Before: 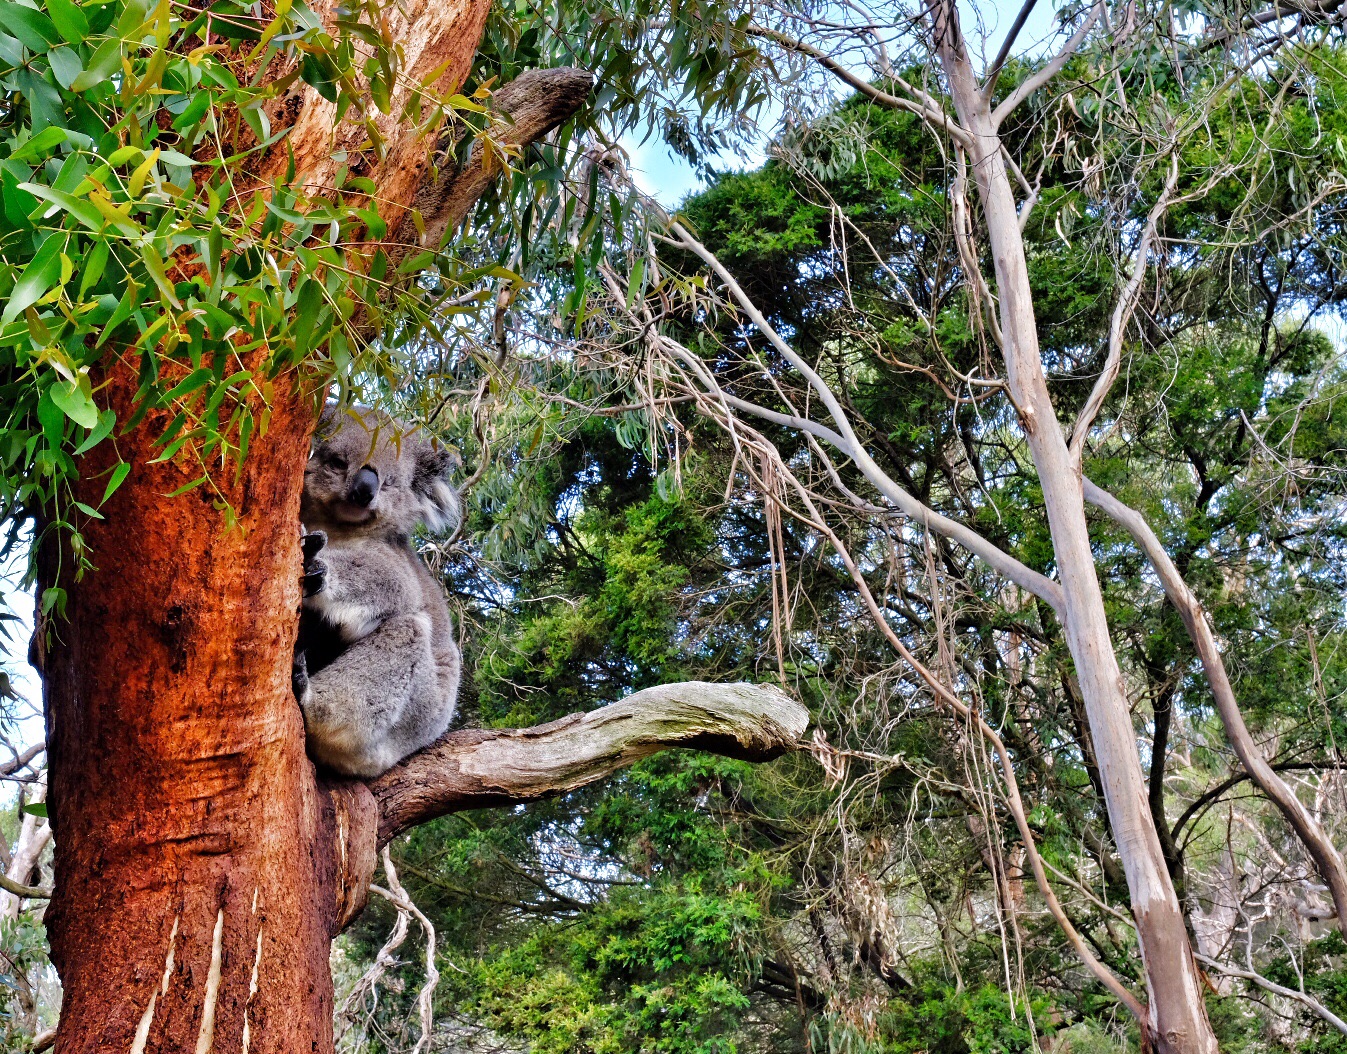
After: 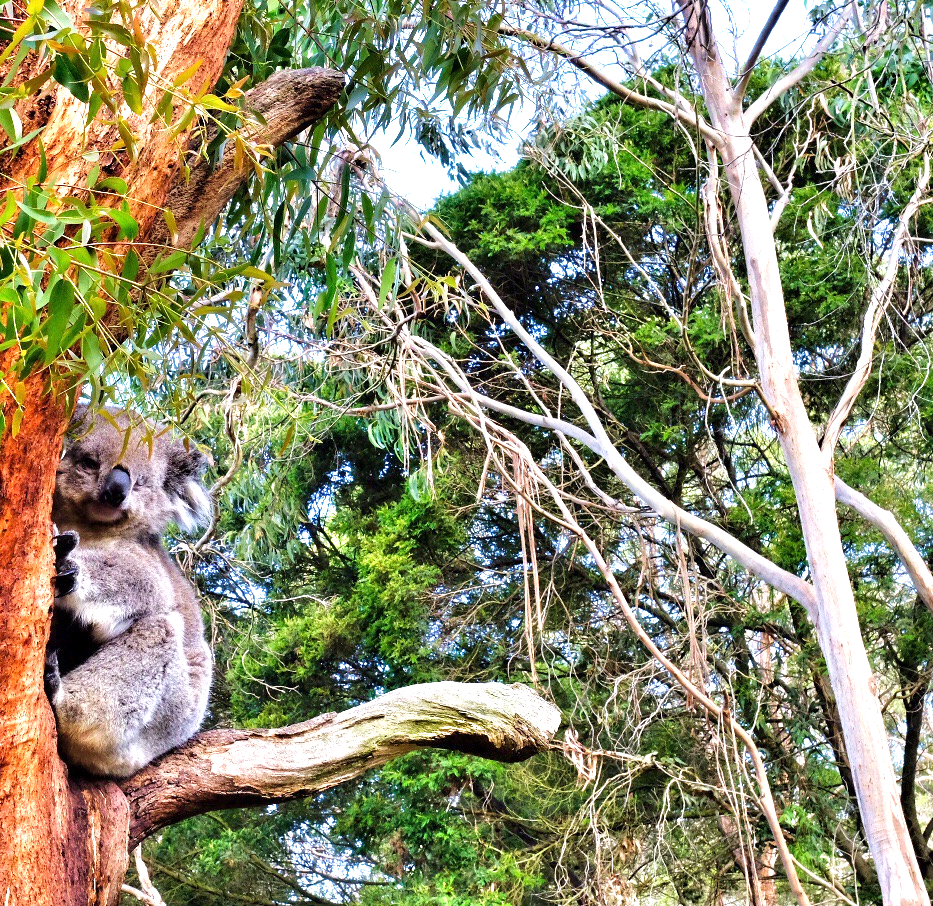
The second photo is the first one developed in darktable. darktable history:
crop: left 18.479%, right 12.2%, bottom 13.971%
velvia: on, module defaults
exposure: exposure 0.921 EV, compensate highlight preservation false
